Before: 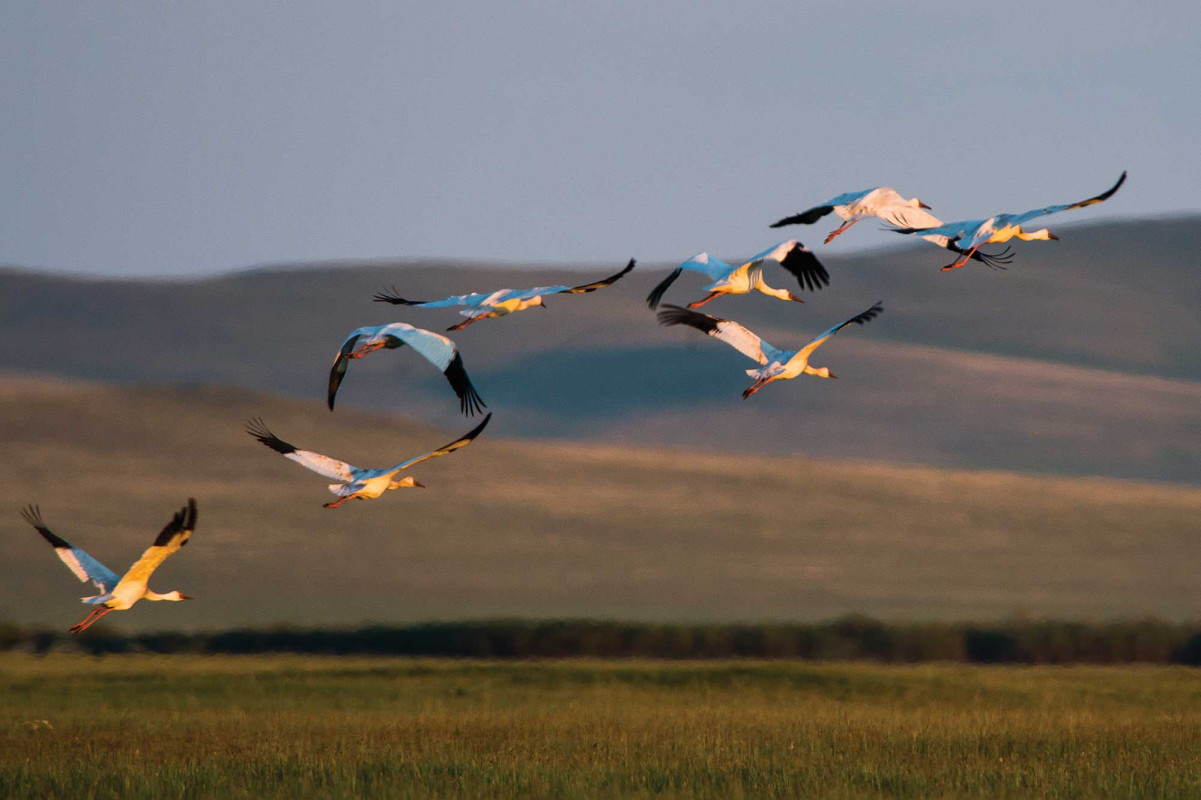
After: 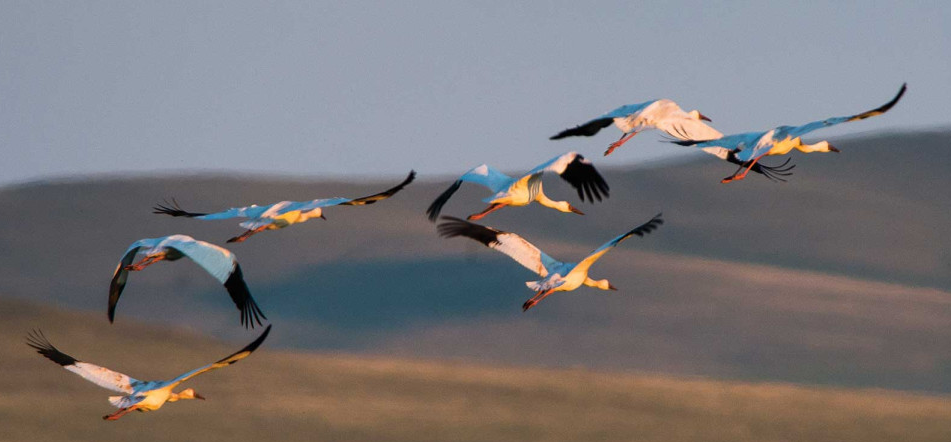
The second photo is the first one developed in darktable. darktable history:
crop: left 18.345%, top 11.097%, right 2.461%, bottom 33.531%
exposure: compensate highlight preservation false
